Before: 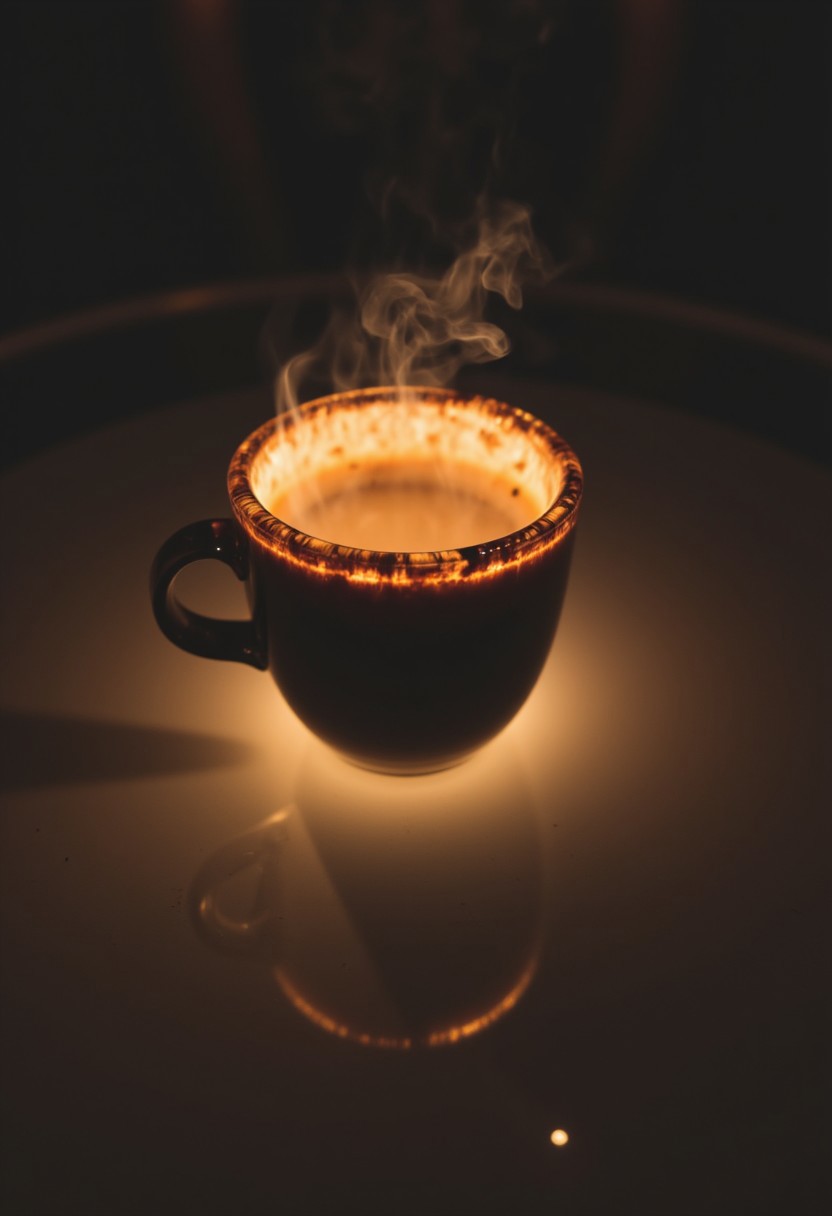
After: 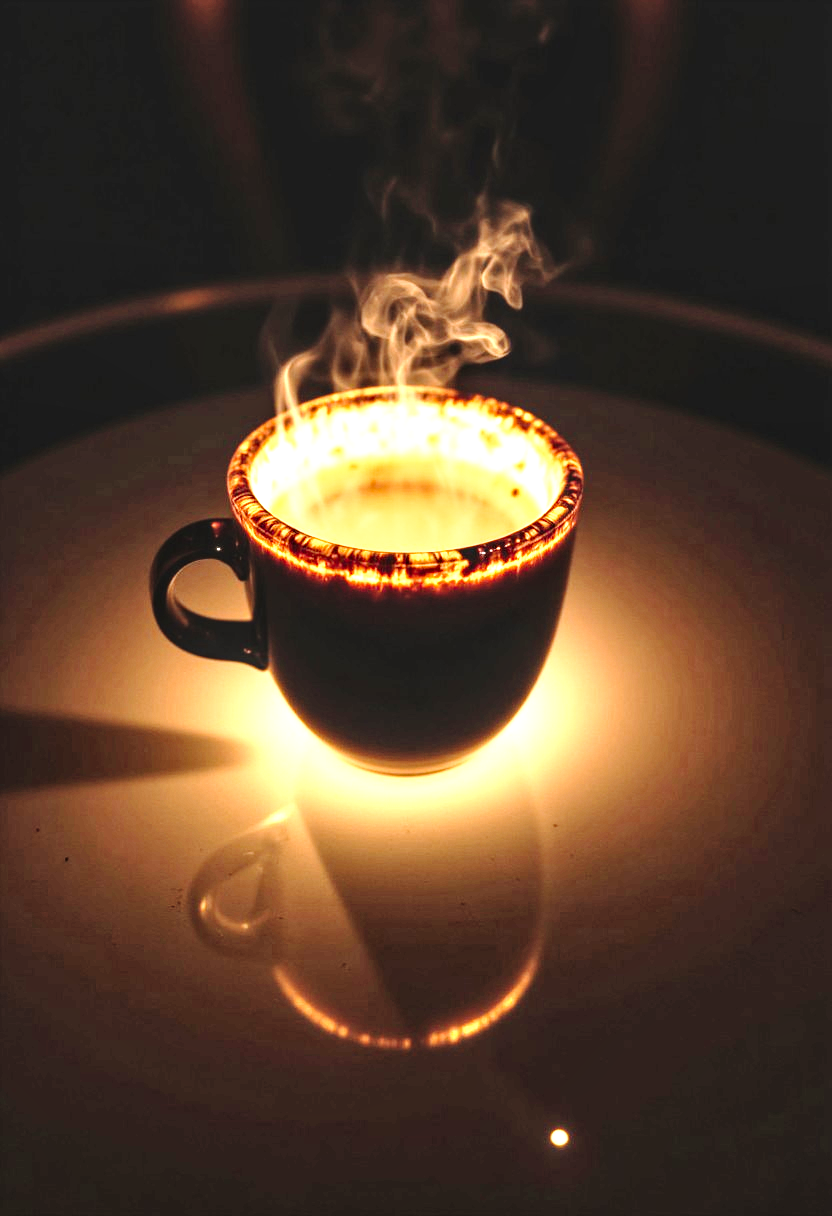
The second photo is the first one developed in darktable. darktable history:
exposure: black level correction 0, exposure 1.095 EV, compensate highlight preservation false
base curve: curves: ch0 [(0, 0) (0.04, 0.03) (0.133, 0.232) (0.448, 0.748) (0.843, 0.968) (1, 1)], preserve colors none
local contrast: highlights 60%, shadows 61%, detail 160%
